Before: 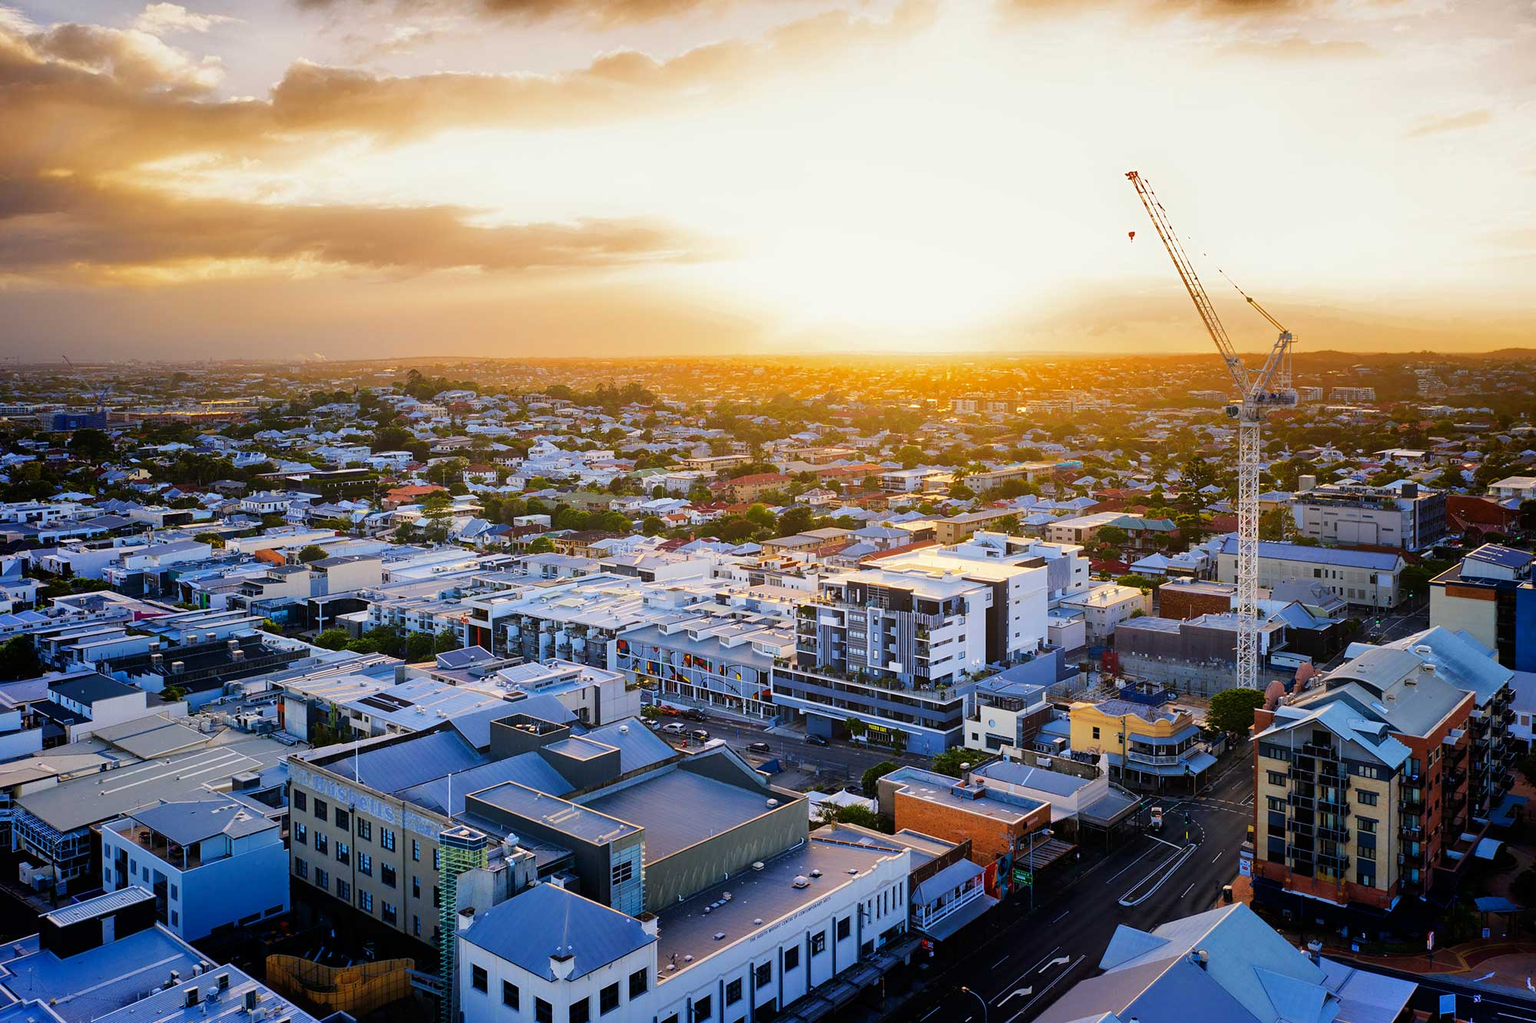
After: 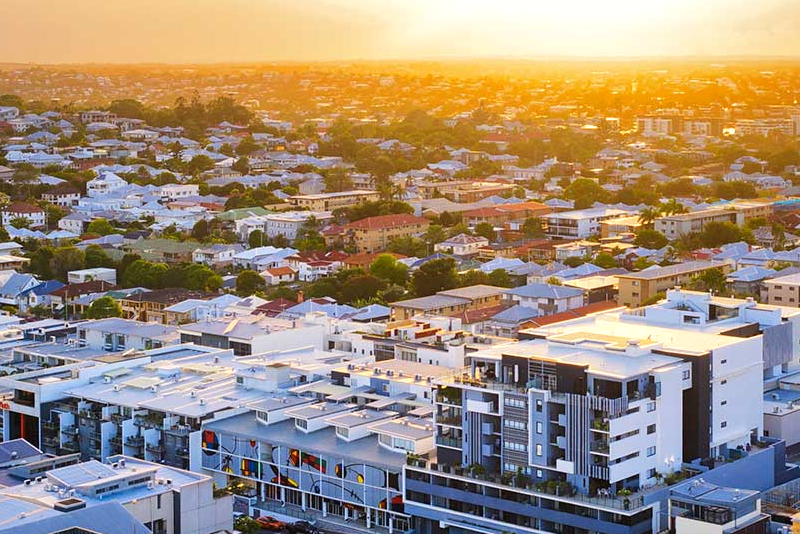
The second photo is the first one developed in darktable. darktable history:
crop: left 30.064%, top 30.182%, right 29.641%, bottom 29.661%
exposure: exposure 0.166 EV, compensate exposure bias true, compensate highlight preservation false
